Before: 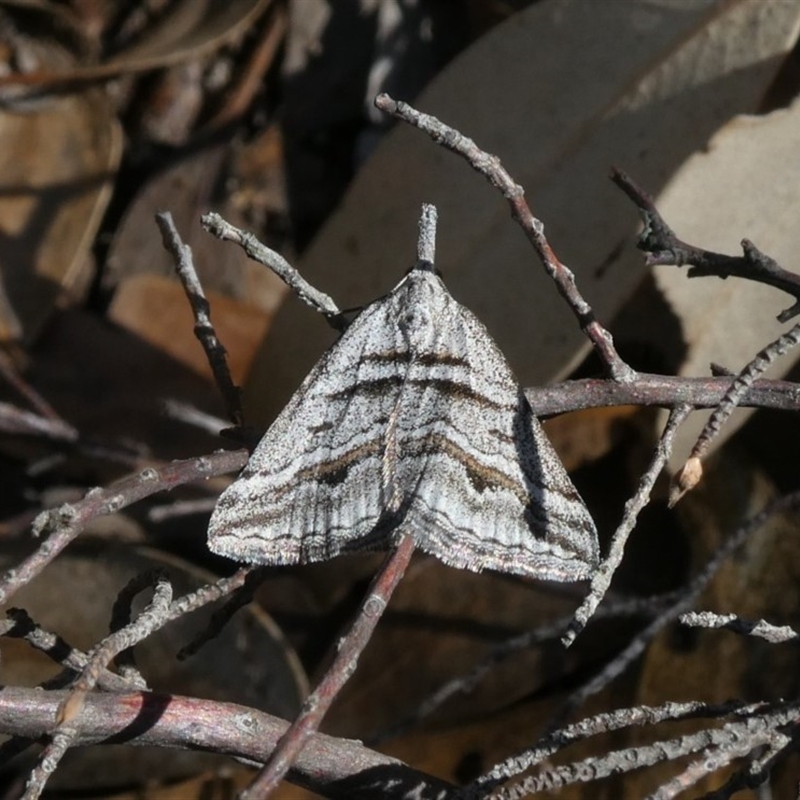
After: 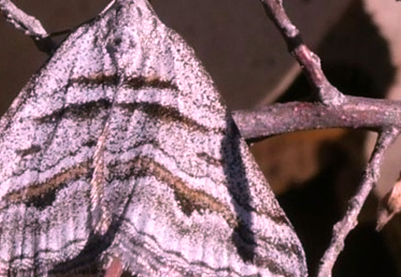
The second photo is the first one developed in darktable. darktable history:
shadows and highlights: shadows -40.15, highlights 62.88, soften with gaussian
white balance: red 1.188, blue 1.11
crop: left 36.607%, top 34.735%, right 13.146%, bottom 30.611%
velvia: on, module defaults
